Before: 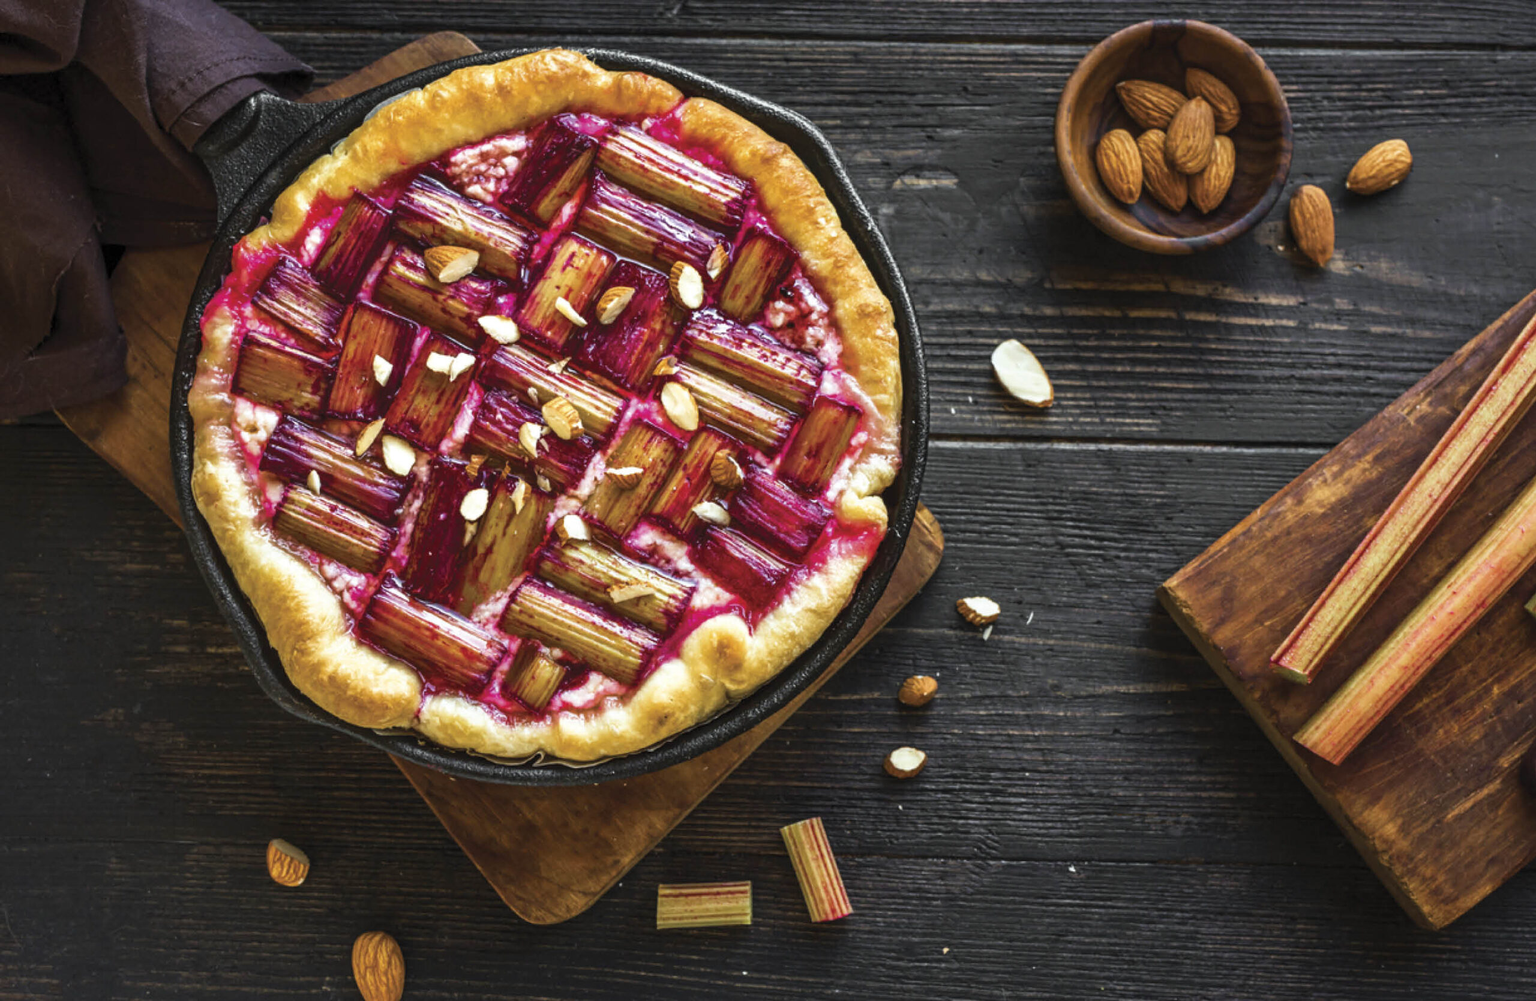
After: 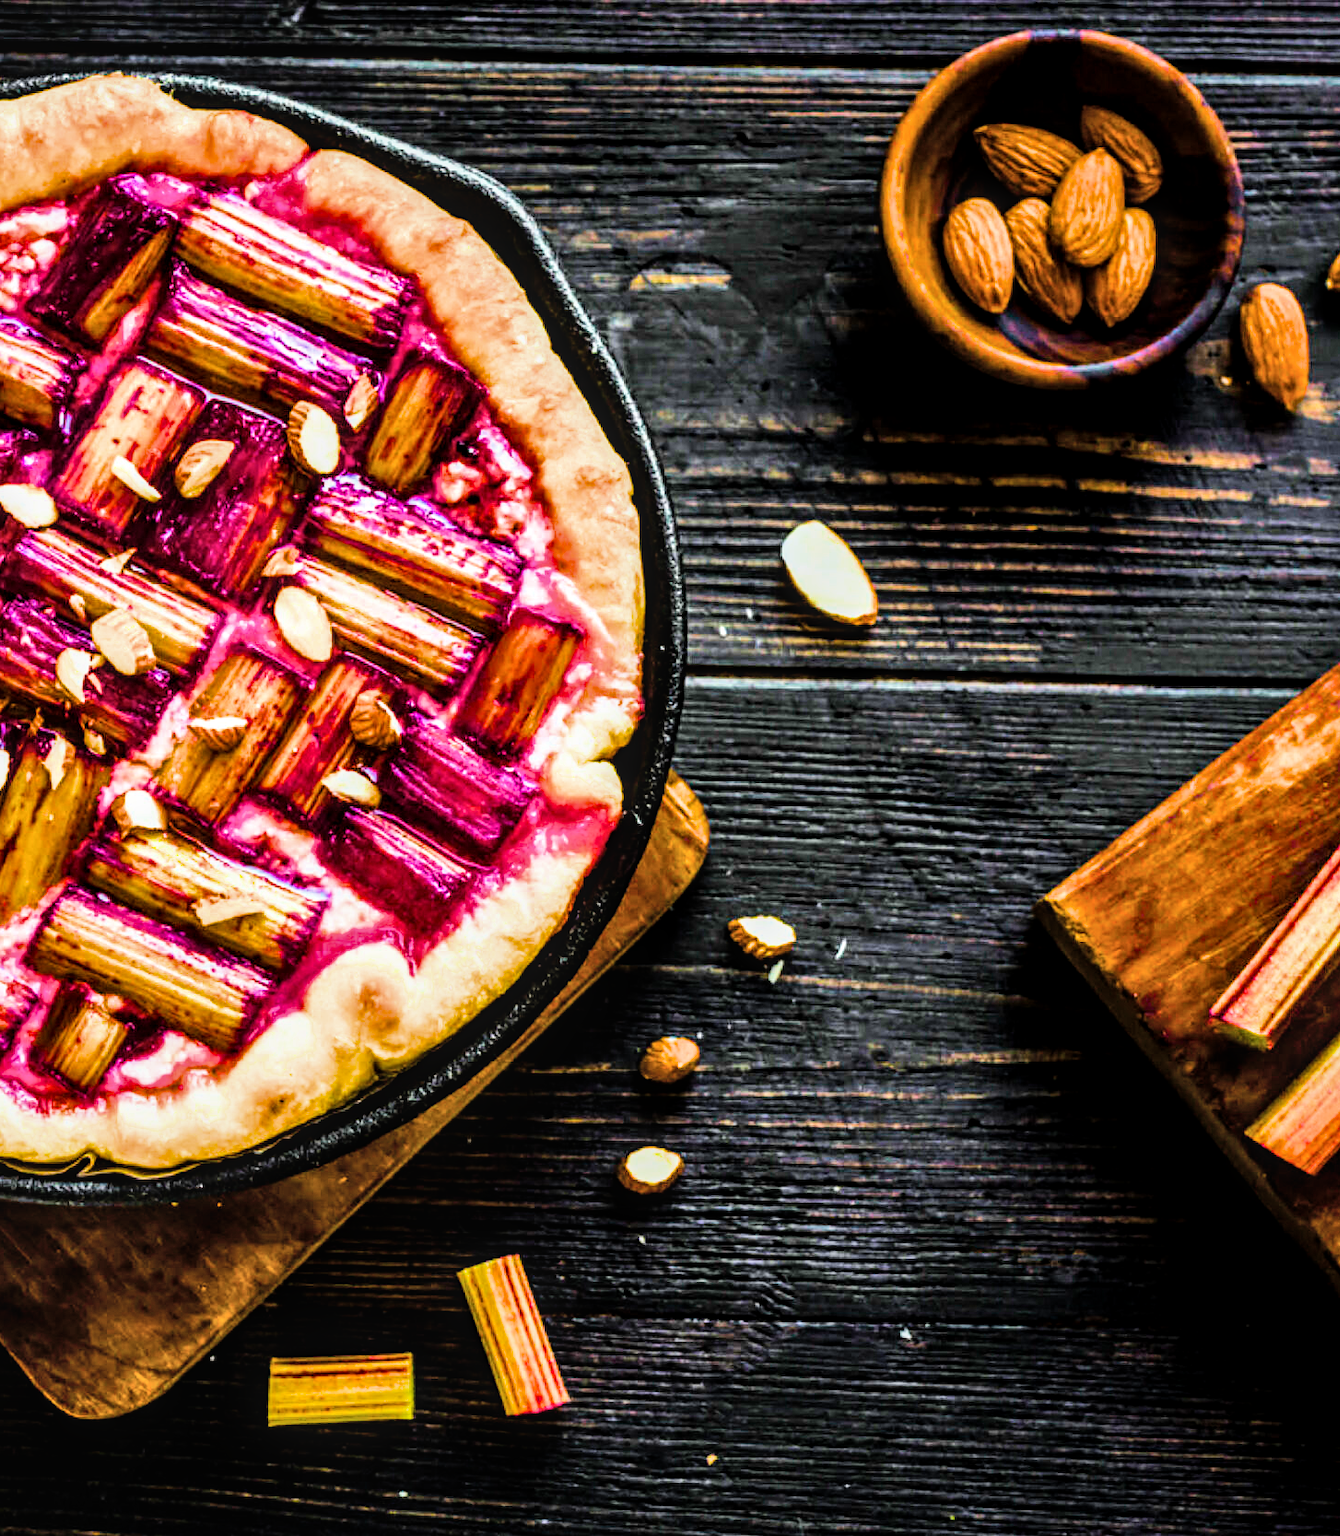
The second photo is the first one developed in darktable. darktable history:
filmic rgb: black relative exposure -16 EV, white relative exposure 6.23 EV, hardness 5.11, contrast 1.346
local contrast: on, module defaults
crop: left 31.429%, top 0.018%, right 11.728%
tone equalizer: -8 EV -0.778 EV, -7 EV -0.715 EV, -6 EV -0.567 EV, -5 EV -0.363 EV, -3 EV 0.367 EV, -2 EV 0.6 EV, -1 EV 0.686 EV, +0 EV 0.723 EV, mask exposure compensation -0.506 EV
velvia: on, module defaults
sharpen: radius 2.875, amount 0.867, threshold 47.481
color balance rgb: perceptual saturation grading › global saturation 65.662%, perceptual saturation grading › highlights 59.3%, perceptual saturation grading › mid-tones 49.532%, perceptual saturation grading › shadows 49.372%, perceptual brilliance grading › global brilliance 1.667%, perceptual brilliance grading › highlights 8.734%, perceptual brilliance grading › shadows -4.062%, global vibrance 20%
shadows and highlights: shadows 39.27, highlights -55.93, low approximation 0.01, soften with gaussian
